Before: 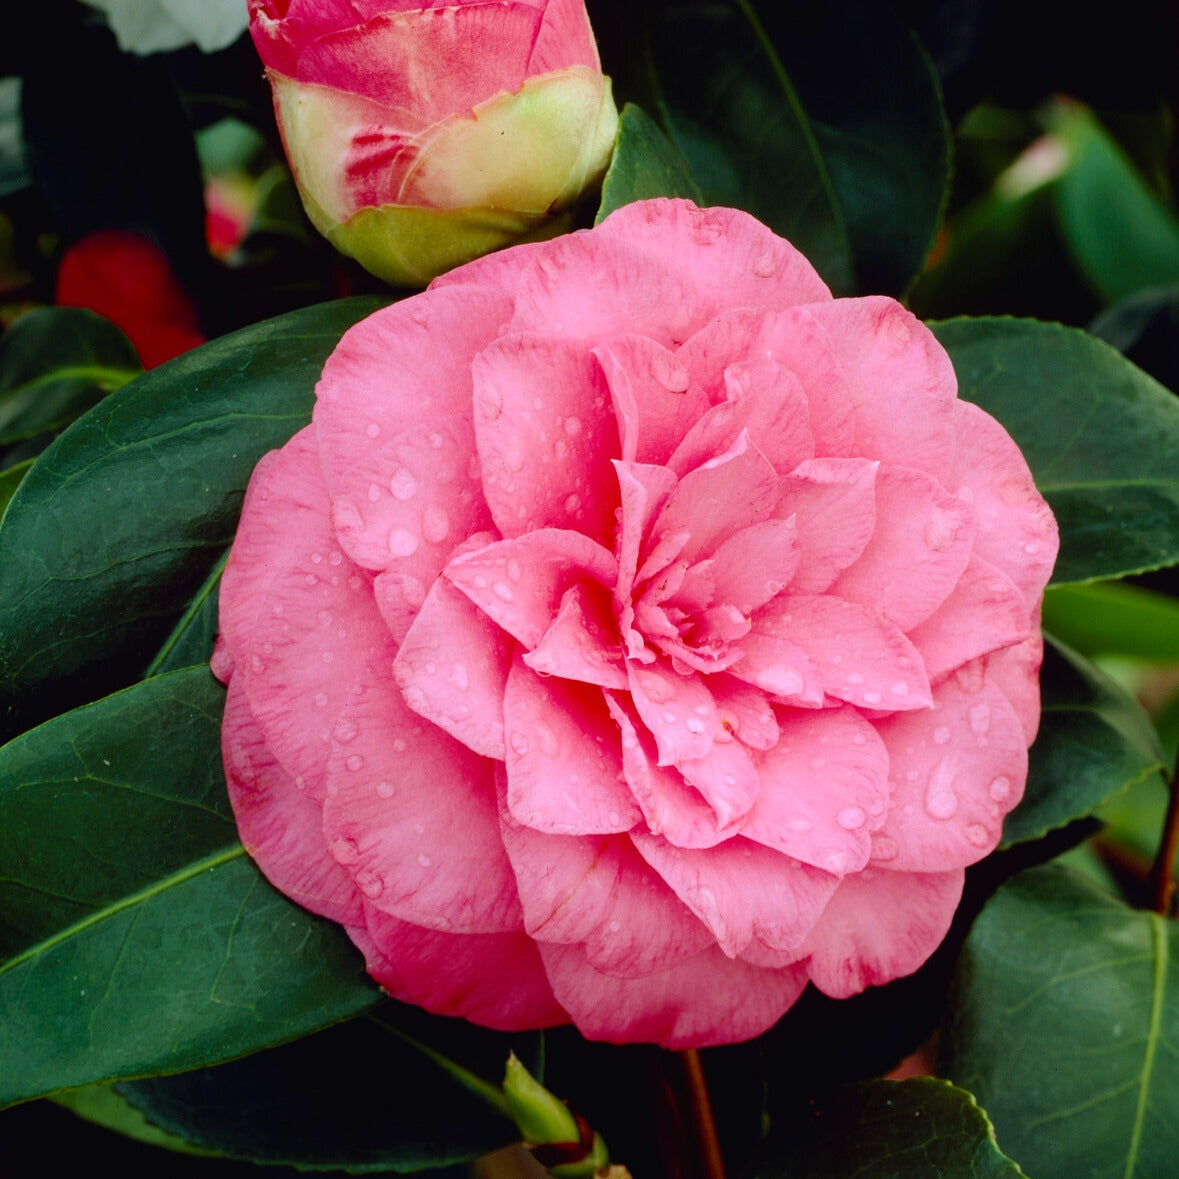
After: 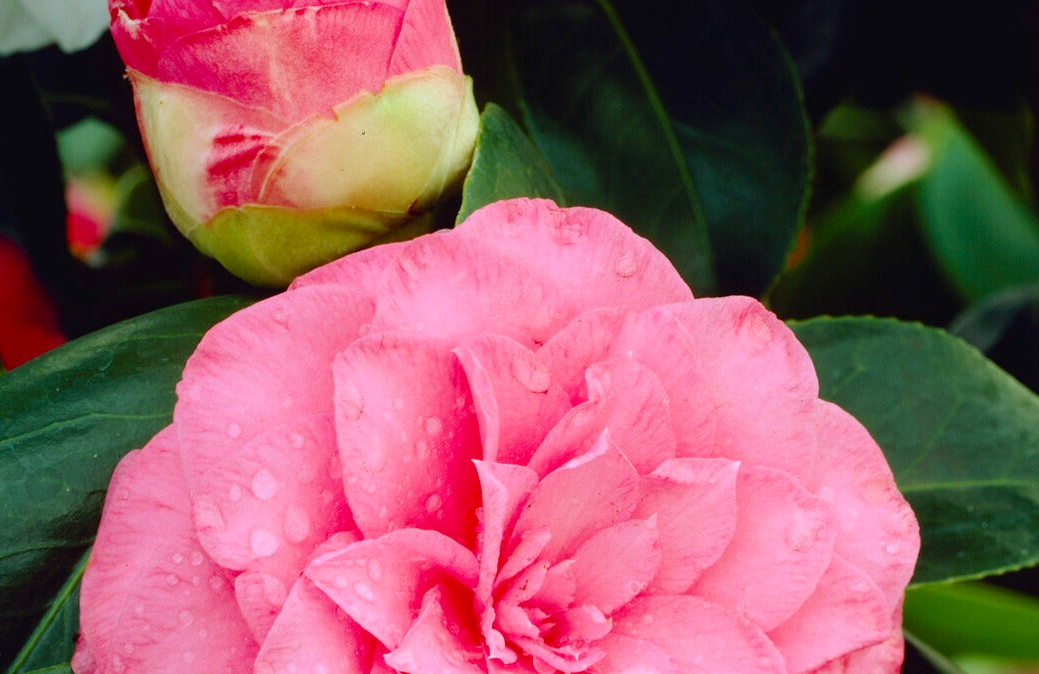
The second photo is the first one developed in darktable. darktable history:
crop and rotate: left 11.812%, bottom 42.776%
levels: levels [0, 0.478, 1]
